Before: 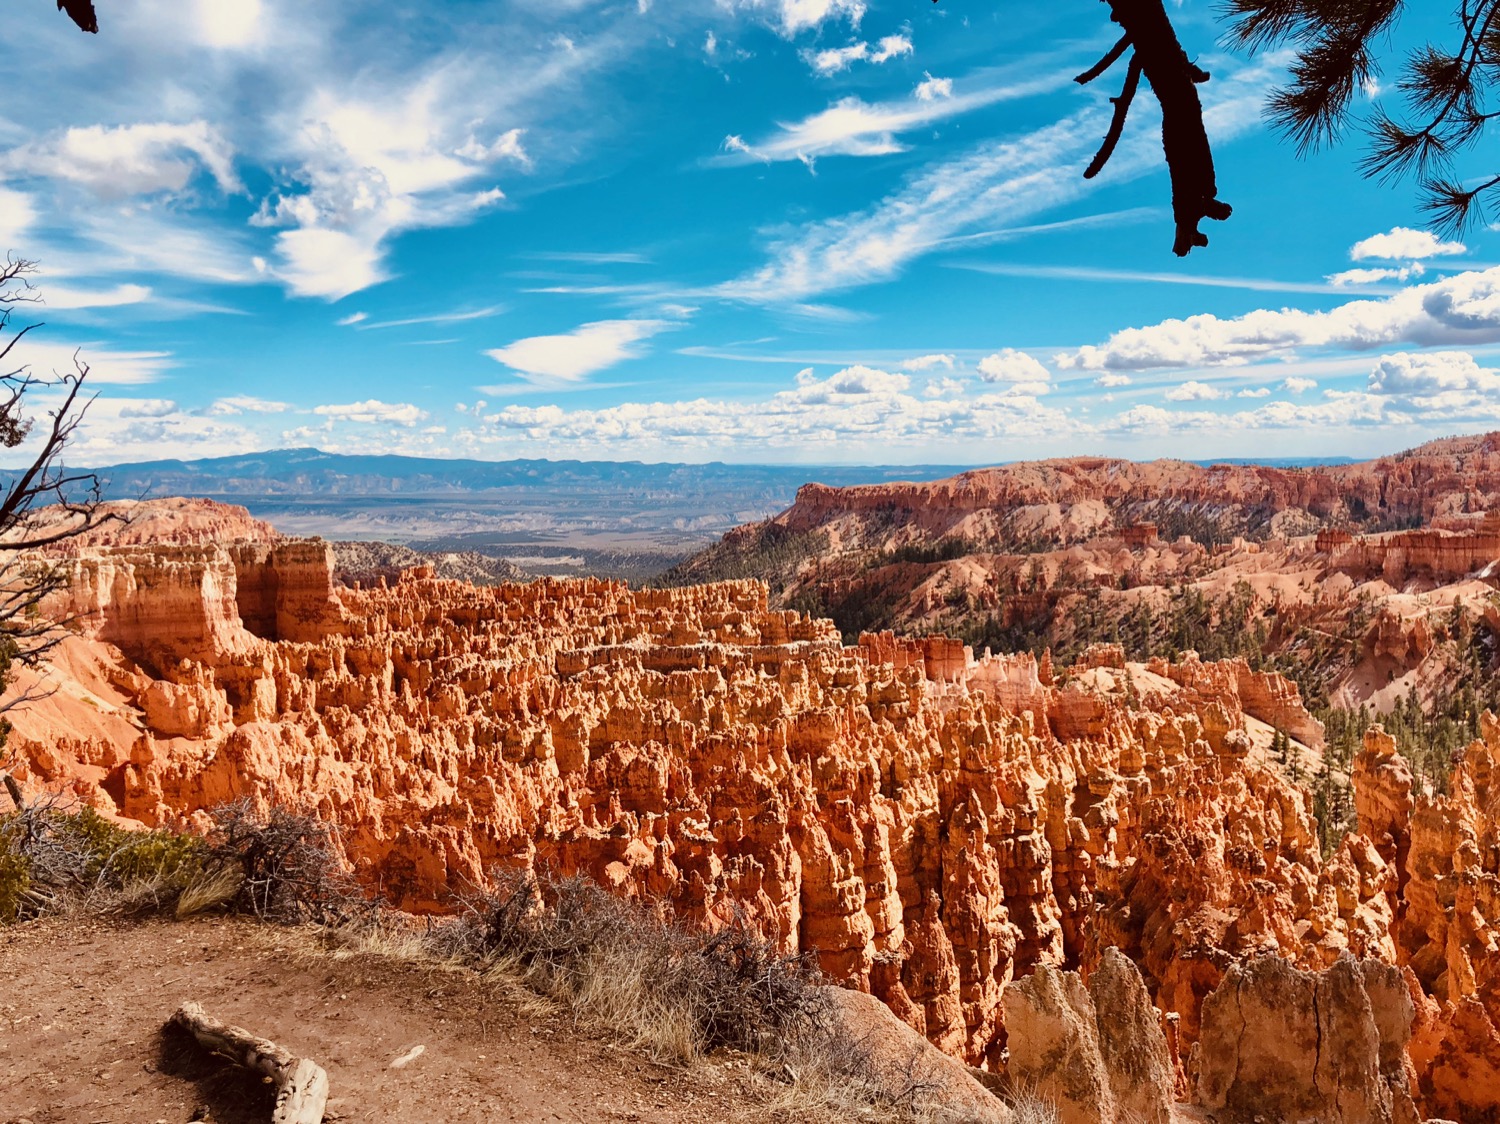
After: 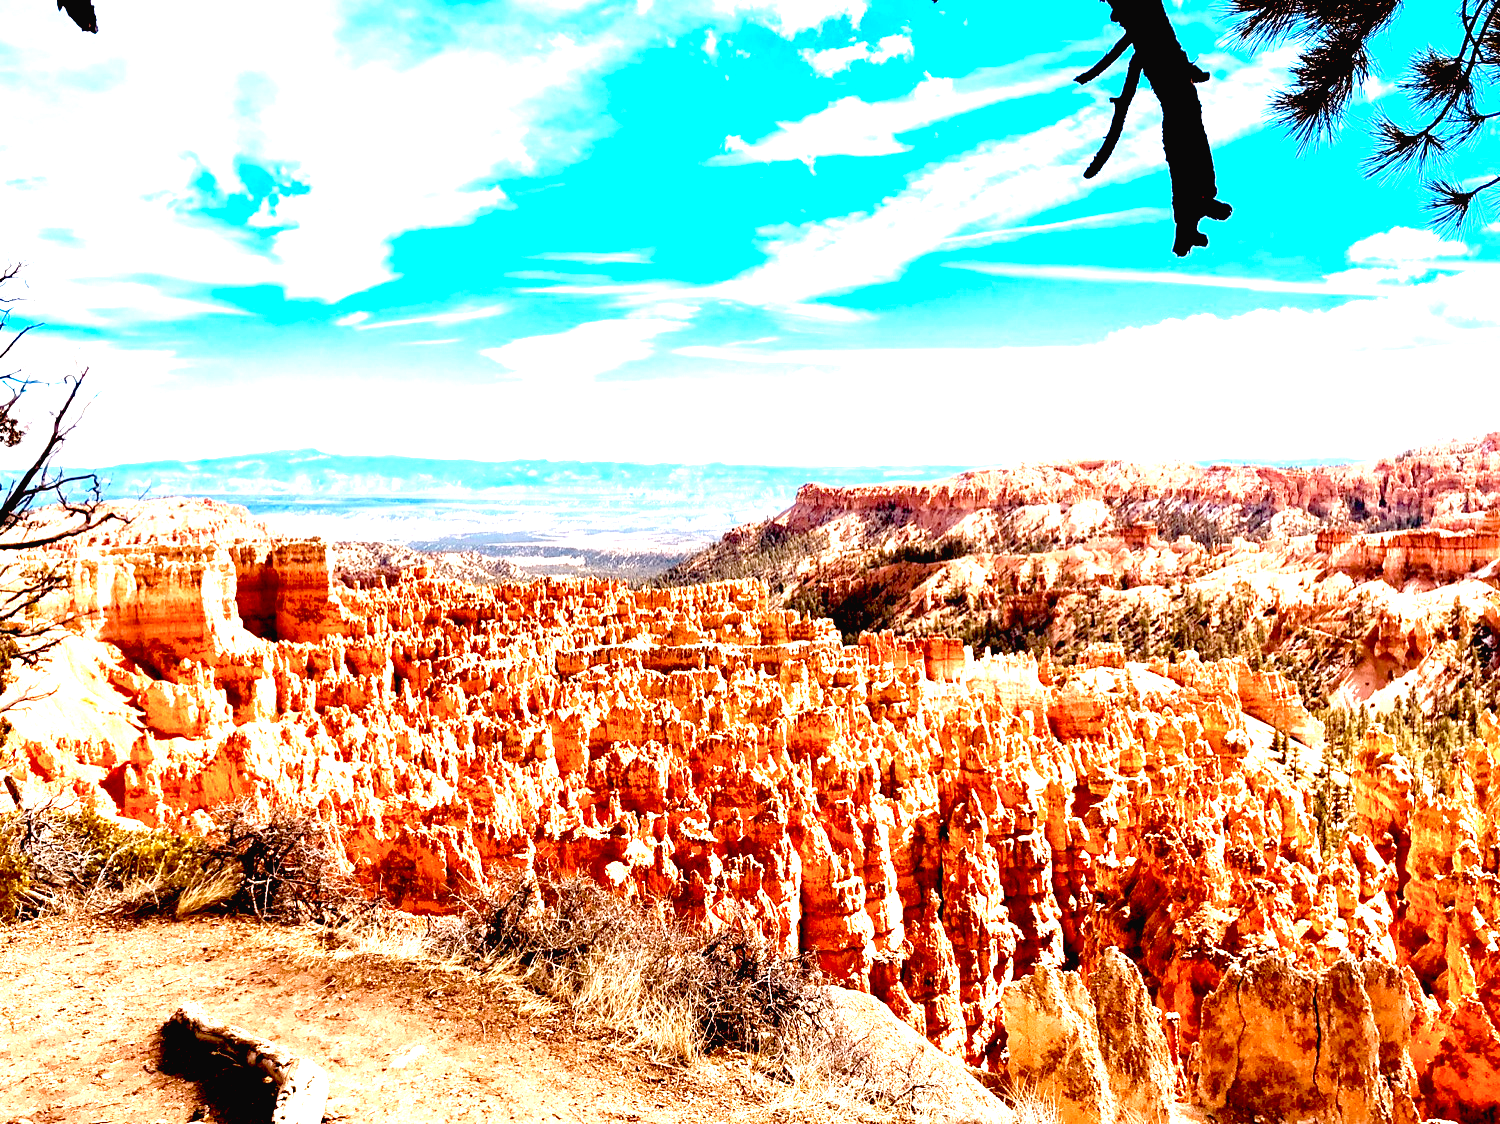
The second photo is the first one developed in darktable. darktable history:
exposure: black level correction 0.016, exposure 1.774 EV, compensate highlight preservation false
color balance rgb: shadows lift › chroma 1%, shadows lift › hue 28.8°, power › hue 60°, highlights gain › chroma 1%, highlights gain › hue 60°, global offset › luminance 0.25%, perceptual saturation grading › highlights -20%, perceptual saturation grading › shadows 20%, perceptual brilliance grading › highlights 10%, perceptual brilliance grading › shadows -5%, global vibrance 19.67%
